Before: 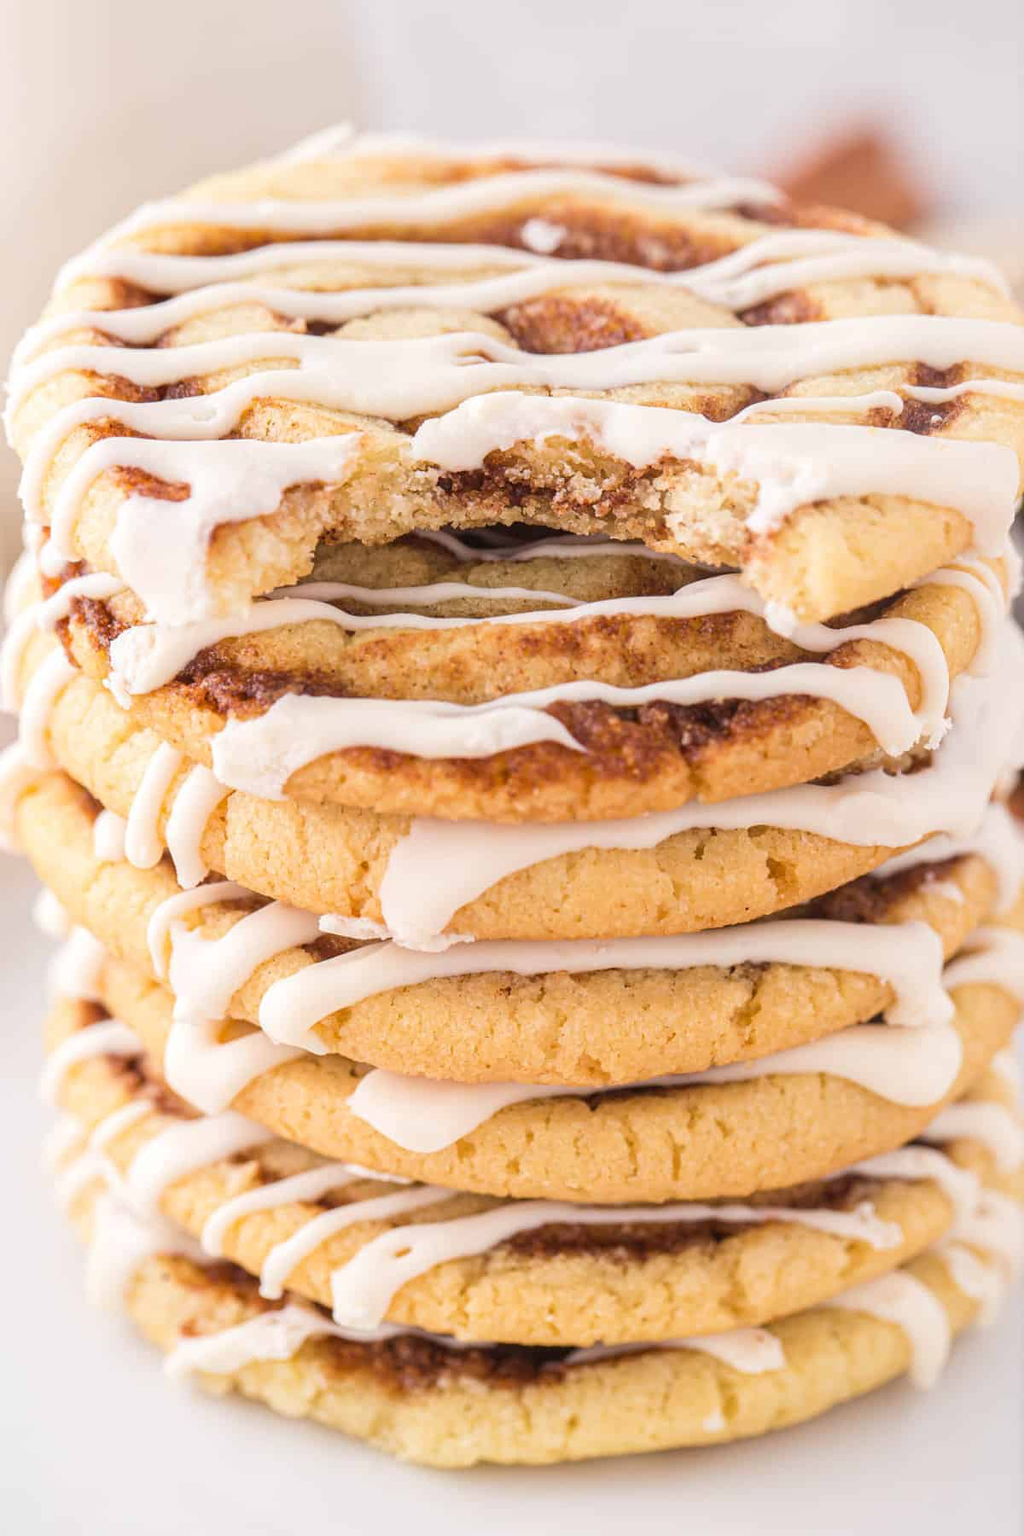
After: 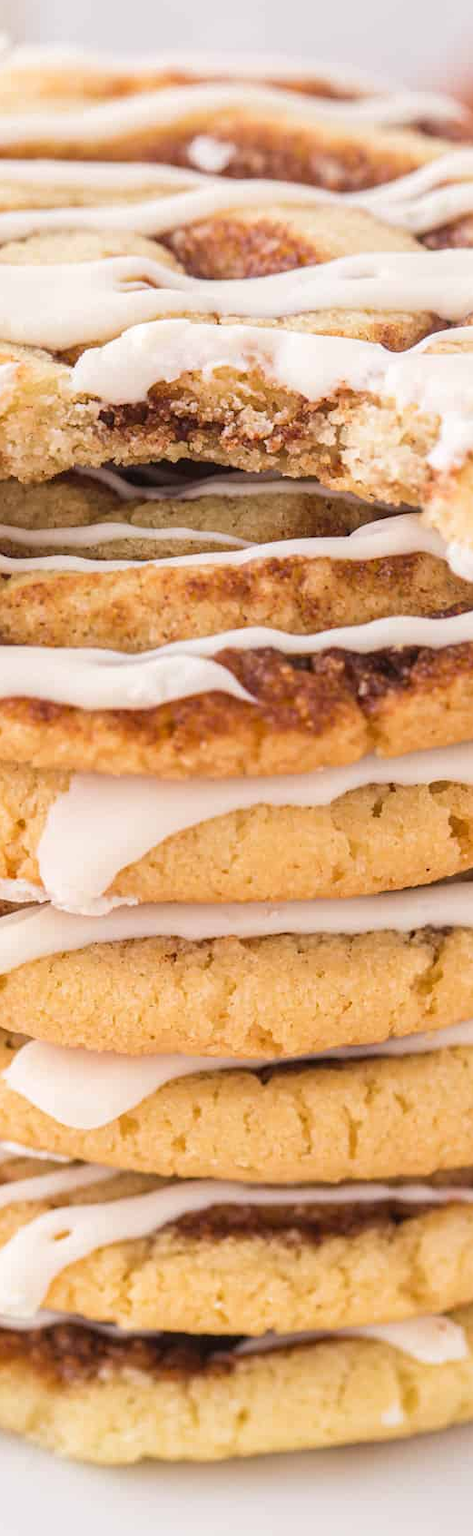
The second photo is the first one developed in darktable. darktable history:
crop: left 33.707%, top 5.981%, right 22.713%
